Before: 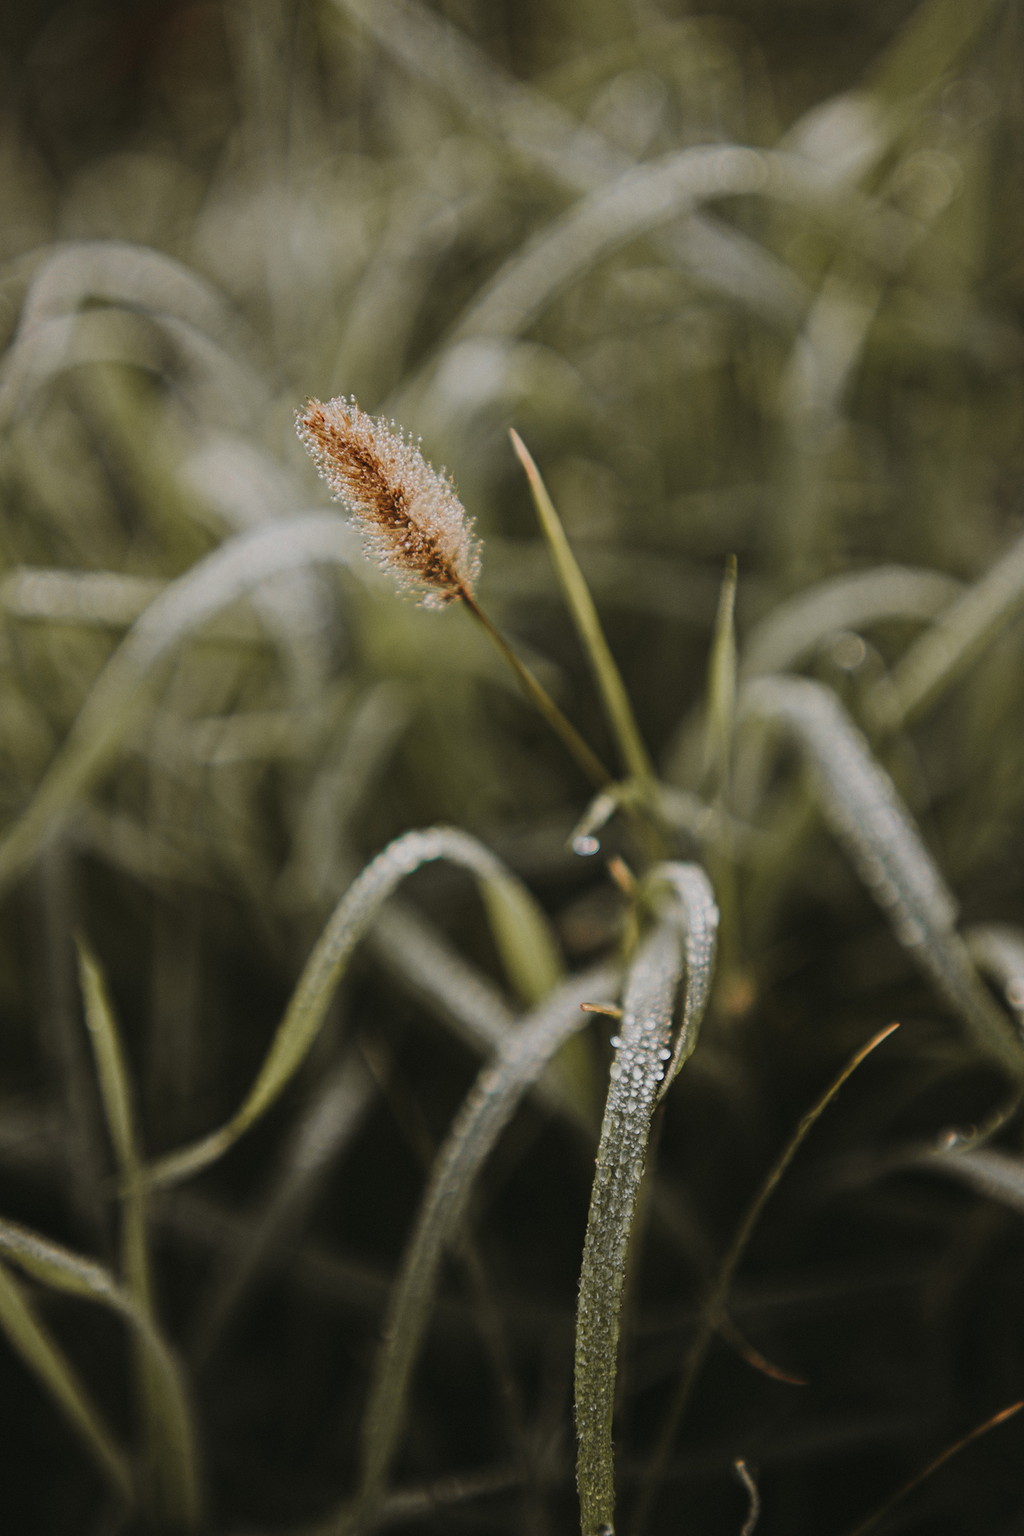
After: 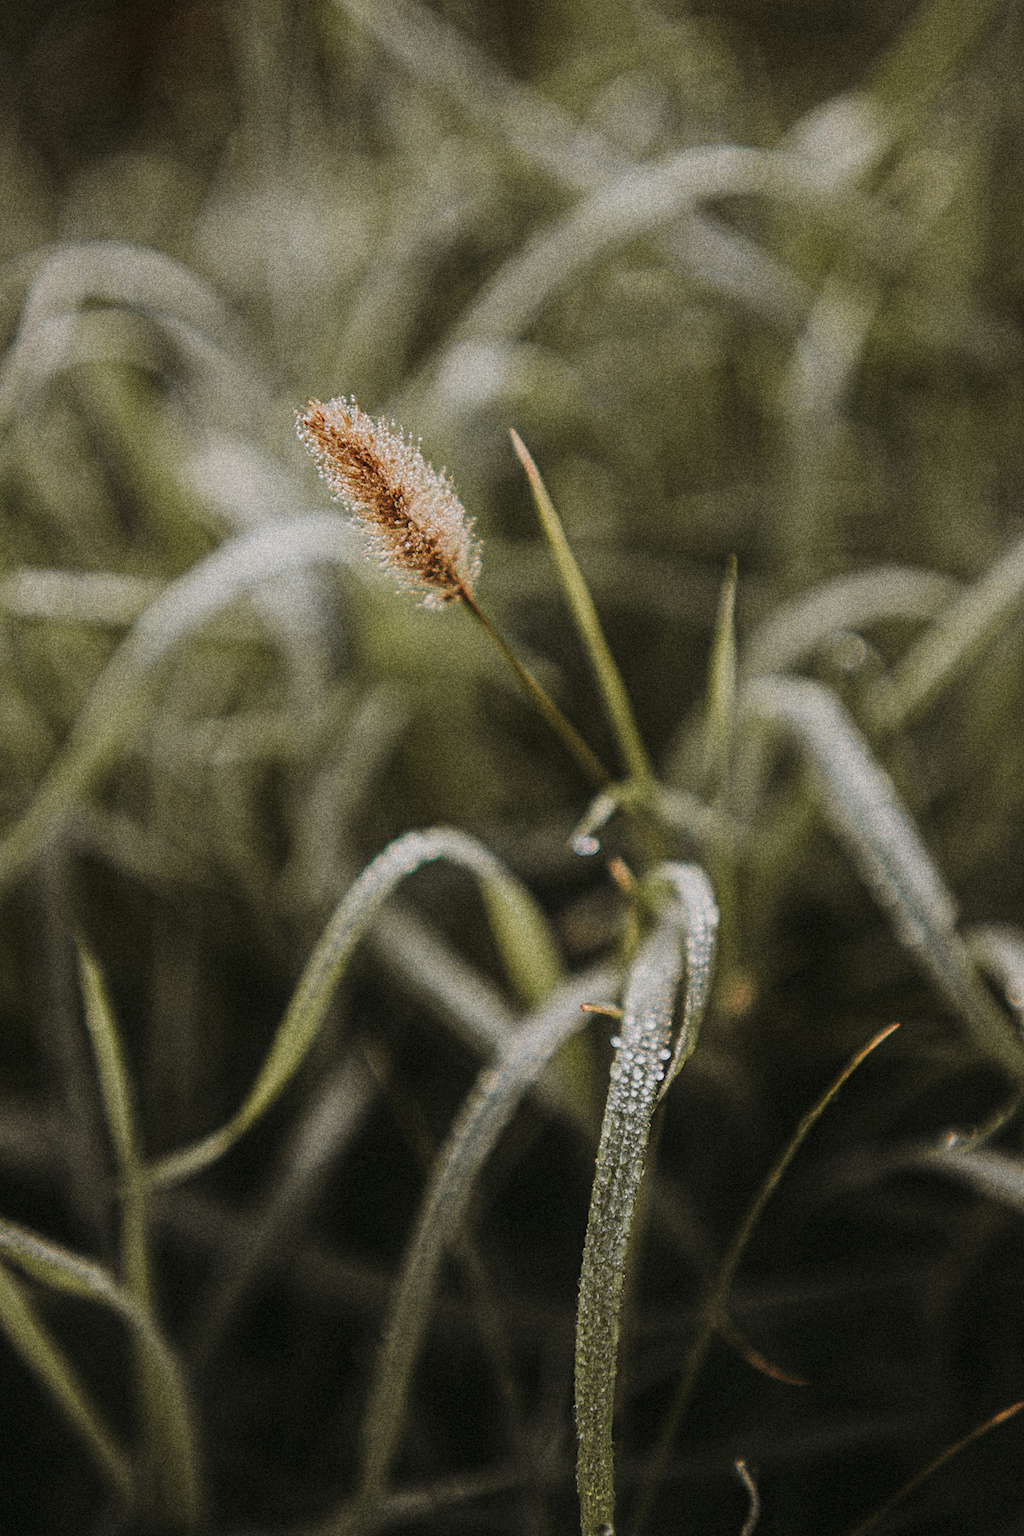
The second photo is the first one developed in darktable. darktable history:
contrast equalizer: y [[0.5, 0.5, 0.468, 0.5, 0.5, 0.5], [0.5 ×6], [0.5 ×6], [0 ×6], [0 ×6]]
local contrast: on, module defaults
grain: coarseness 14.49 ISO, strength 48.04%, mid-tones bias 35%
